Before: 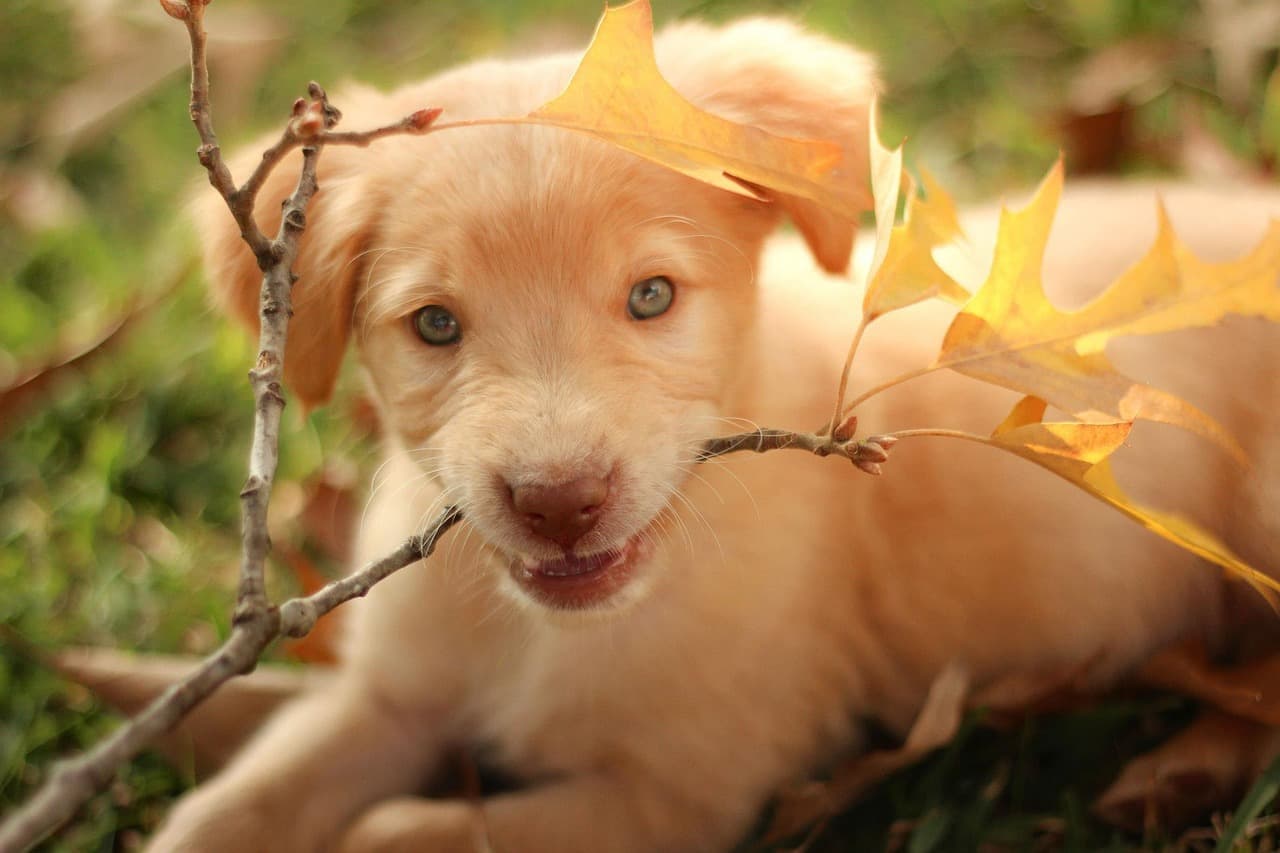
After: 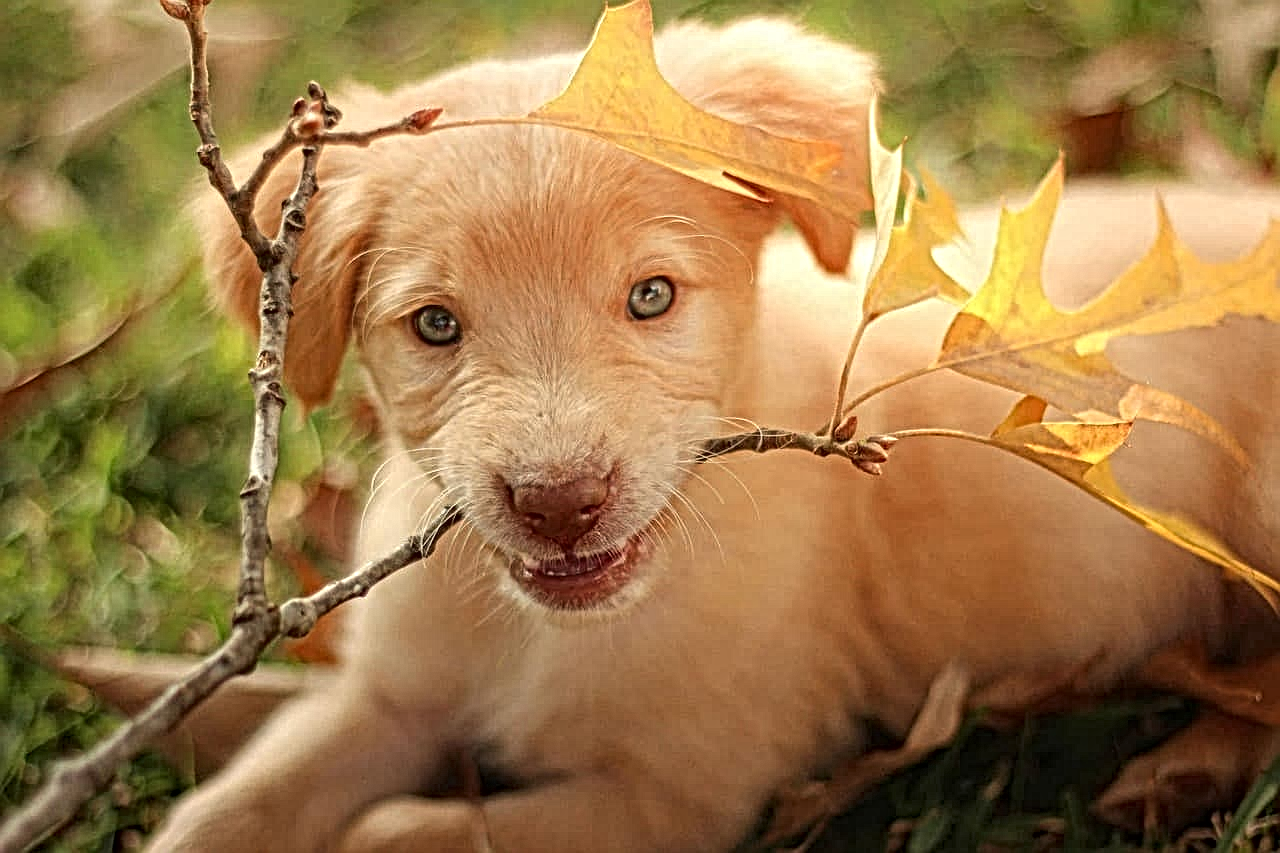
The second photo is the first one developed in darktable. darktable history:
local contrast: mode bilateral grid, contrast 21, coarseness 3, detail 299%, midtone range 0.2
